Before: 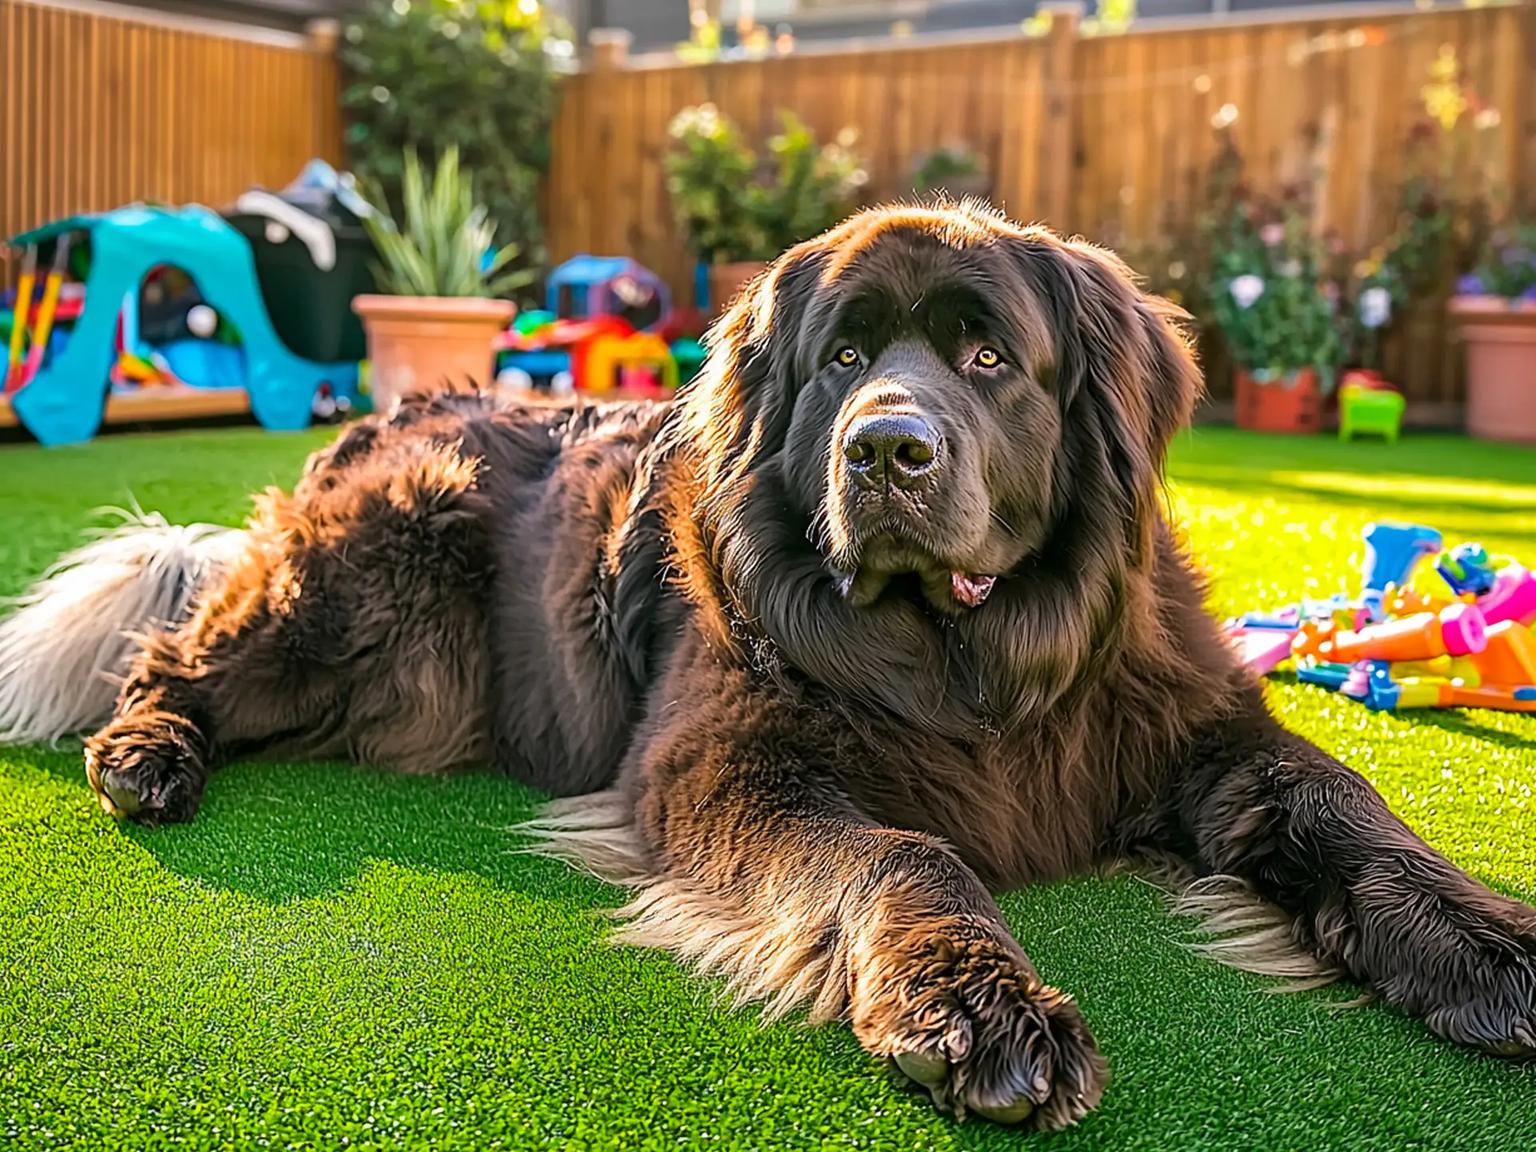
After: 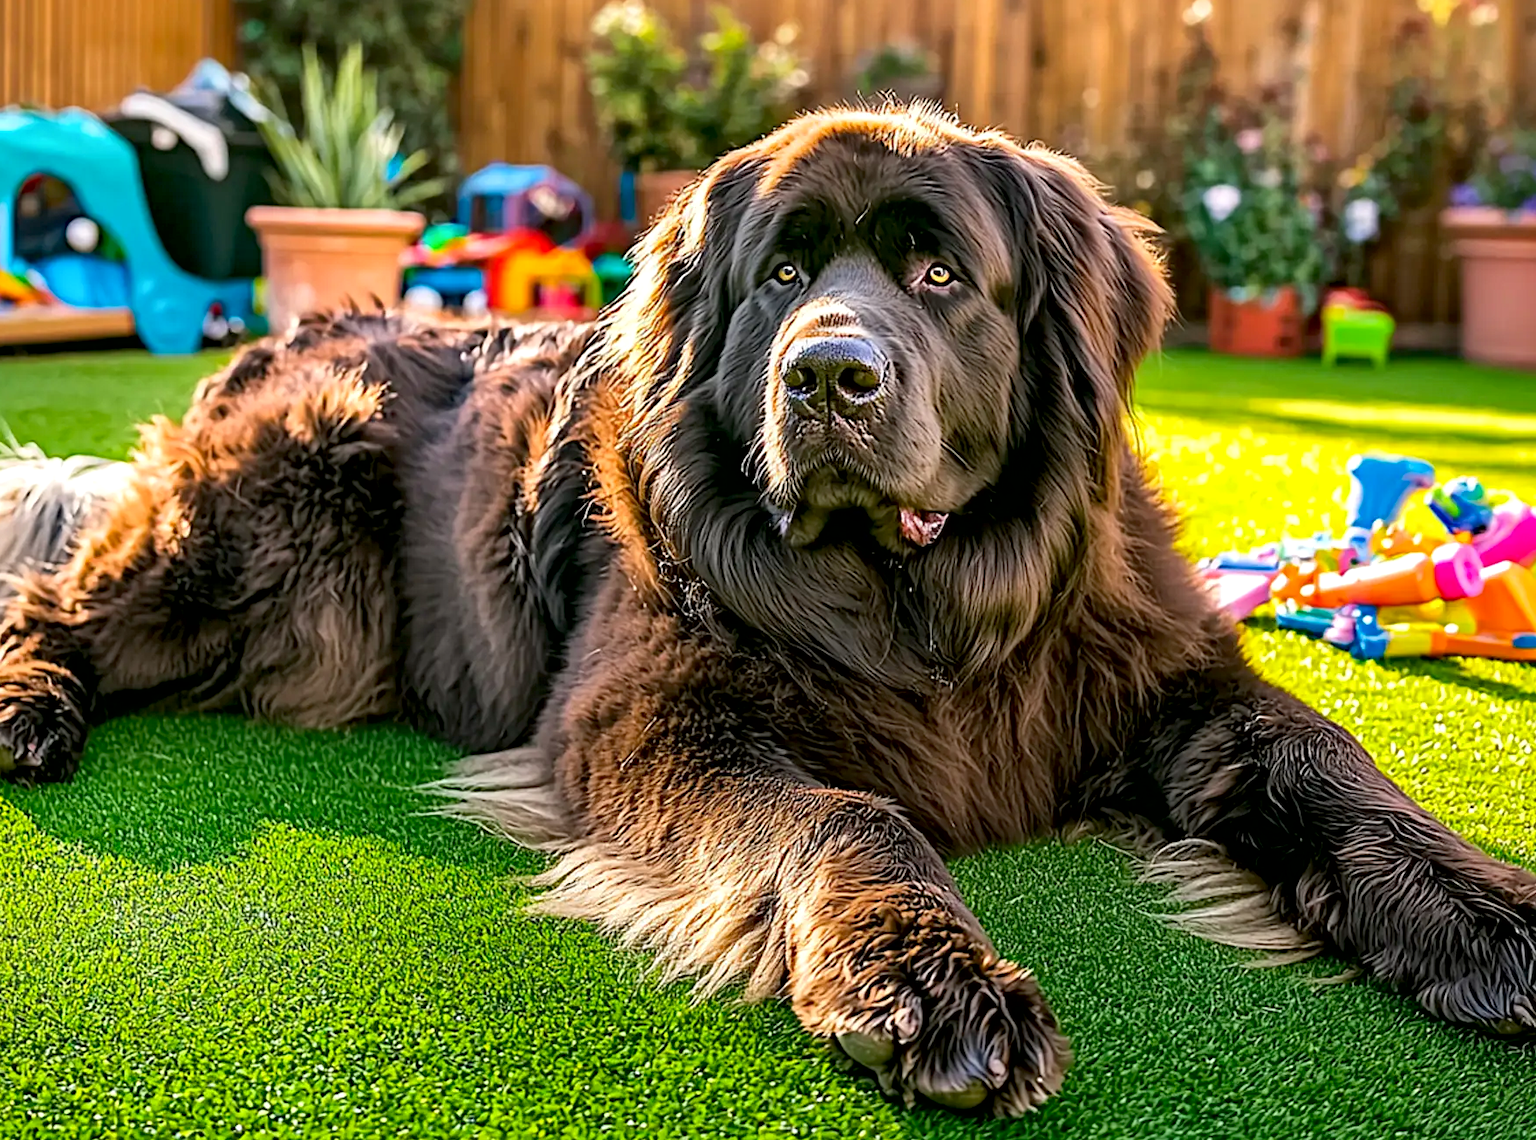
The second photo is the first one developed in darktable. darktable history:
local contrast: mode bilateral grid, contrast 20, coarseness 50, detail 130%, midtone range 0.2
crop and rotate: left 8.262%, top 9.226%
exposure: black level correction 0.007, exposure 0.093 EV, compensate highlight preservation false
